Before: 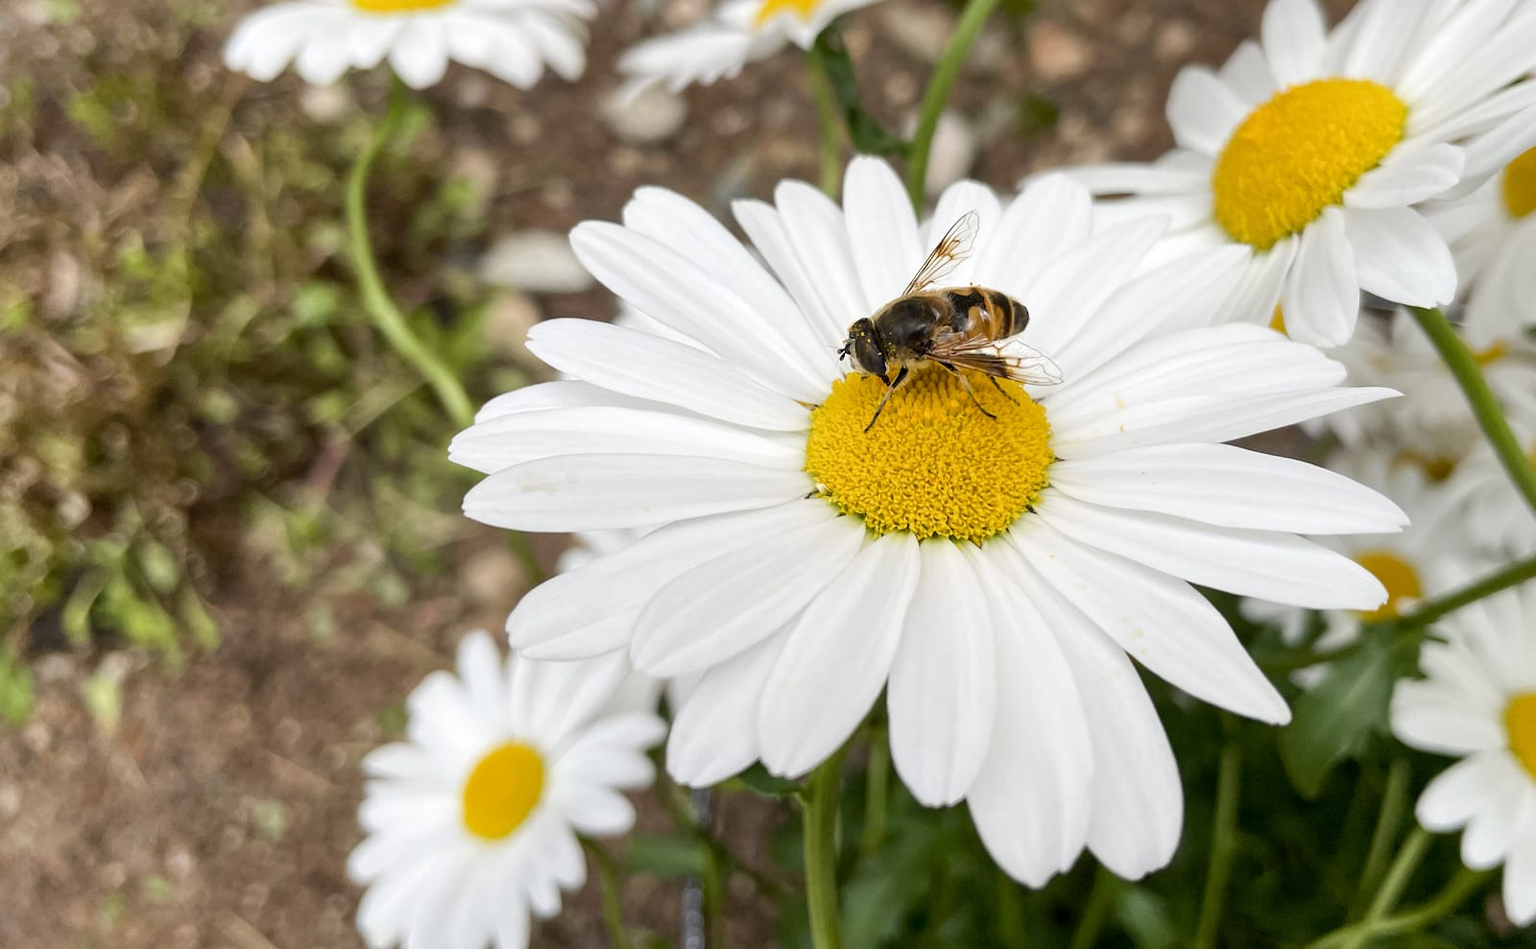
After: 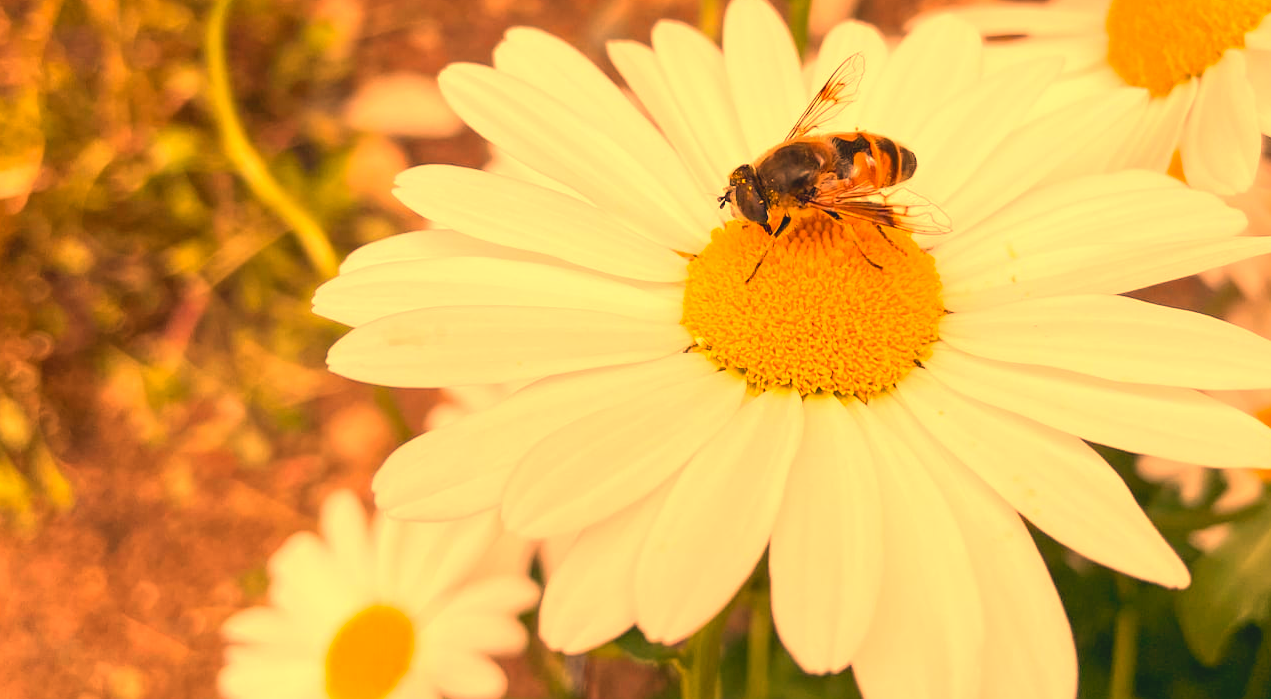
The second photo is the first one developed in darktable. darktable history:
white balance: red 1.467, blue 0.684
exposure: black level correction 0.001, exposure 0.5 EV, compensate exposure bias true, compensate highlight preservation false
crop: left 9.712%, top 16.928%, right 10.845%, bottom 12.332%
contrast brightness saturation: contrast -0.19, saturation 0.19
